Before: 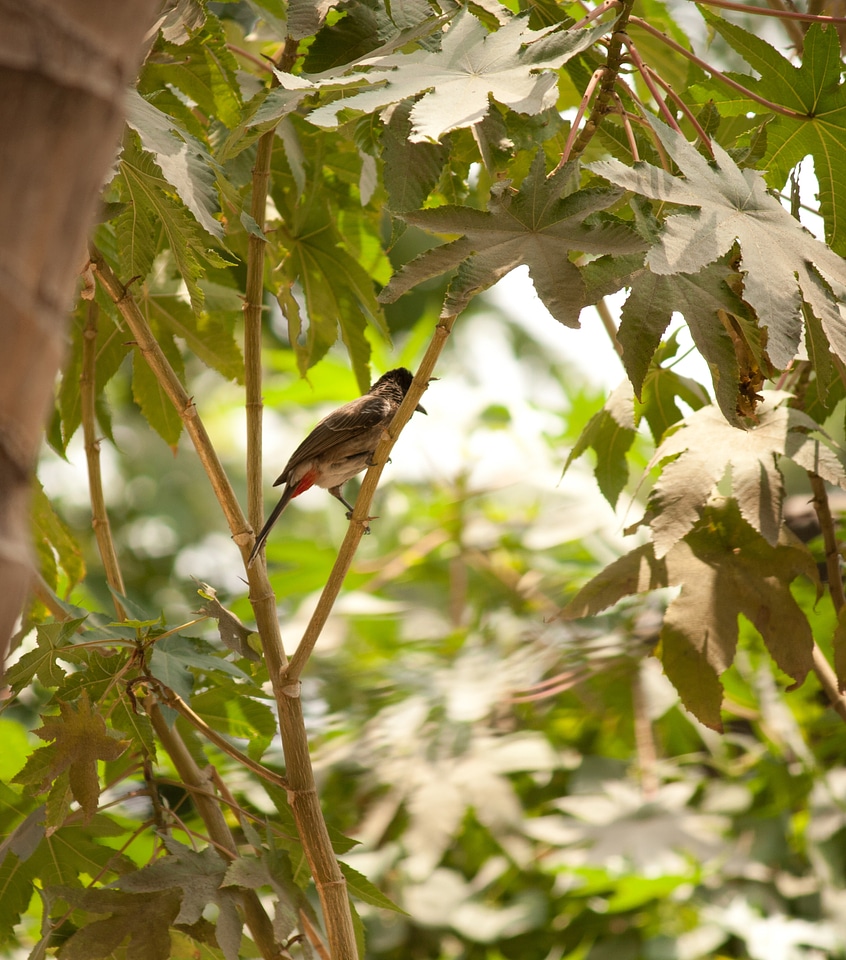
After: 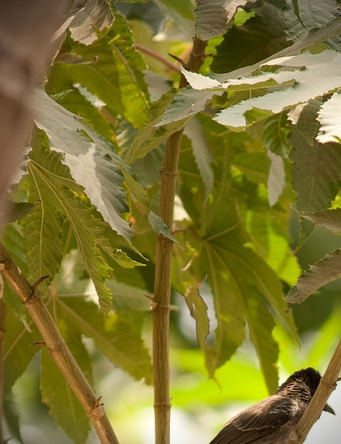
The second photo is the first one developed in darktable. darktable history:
vignetting: fall-off start 92.06%, brightness -0.818, unbound false
crop and rotate: left 10.987%, top 0.072%, right 48.606%, bottom 53.607%
